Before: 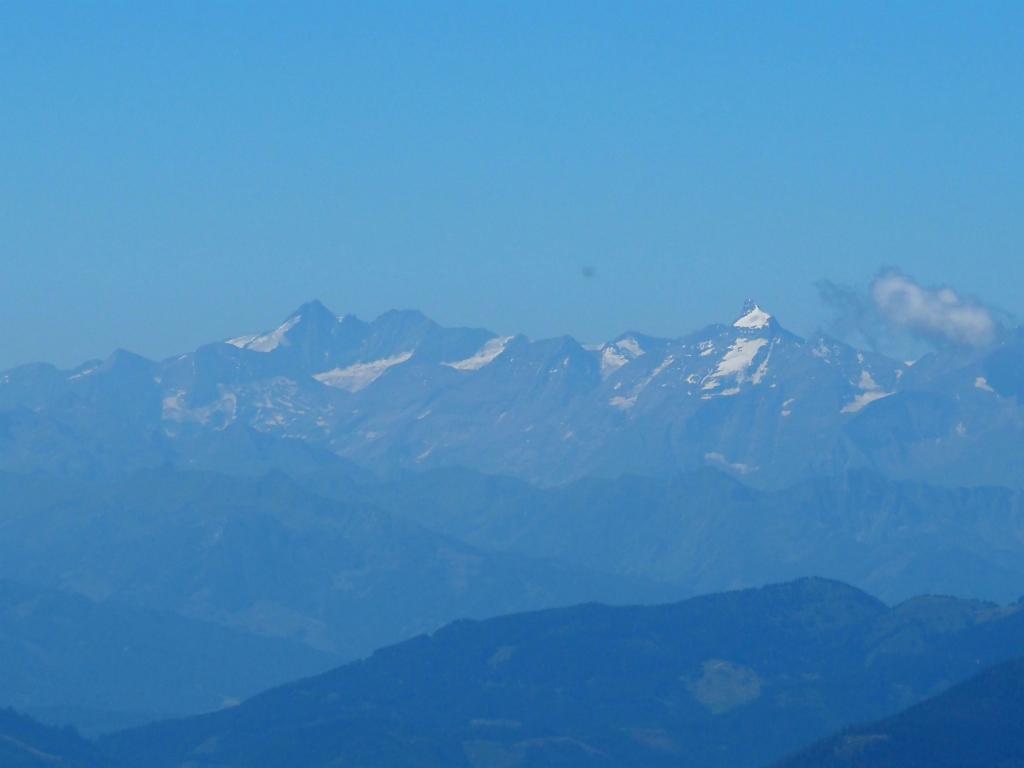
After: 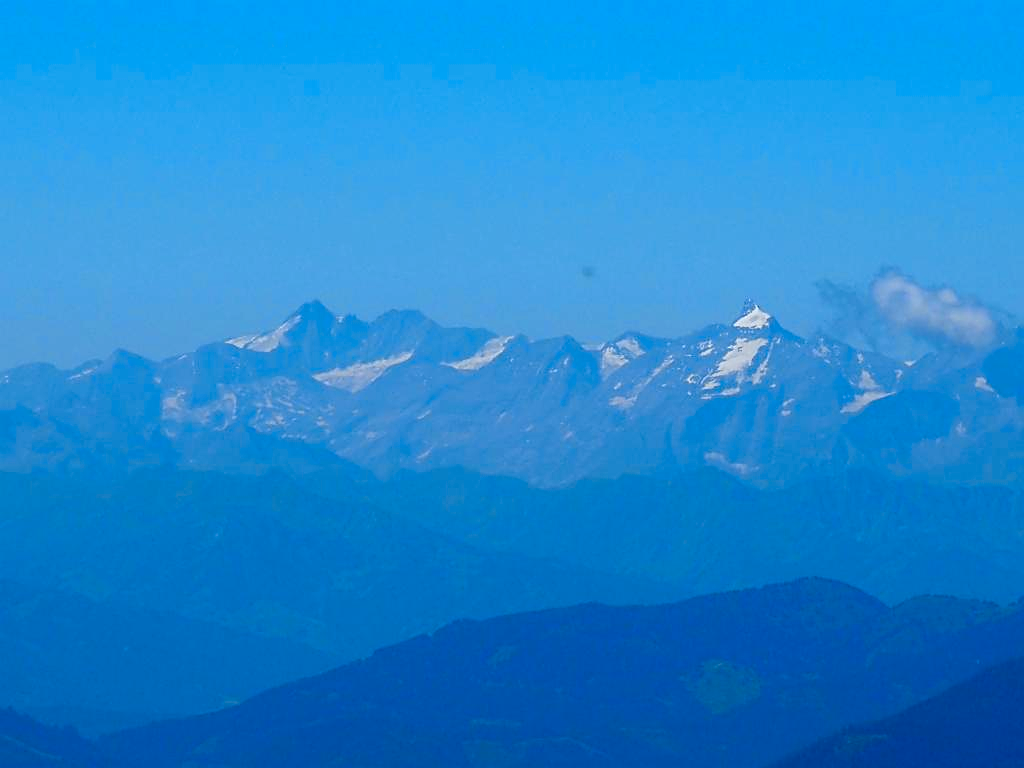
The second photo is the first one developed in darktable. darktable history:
sharpen: on, module defaults
contrast brightness saturation: contrast 0.13, brightness -0.05, saturation 0.16
color contrast: green-magenta contrast 0.85, blue-yellow contrast 1.25, unbound 0
